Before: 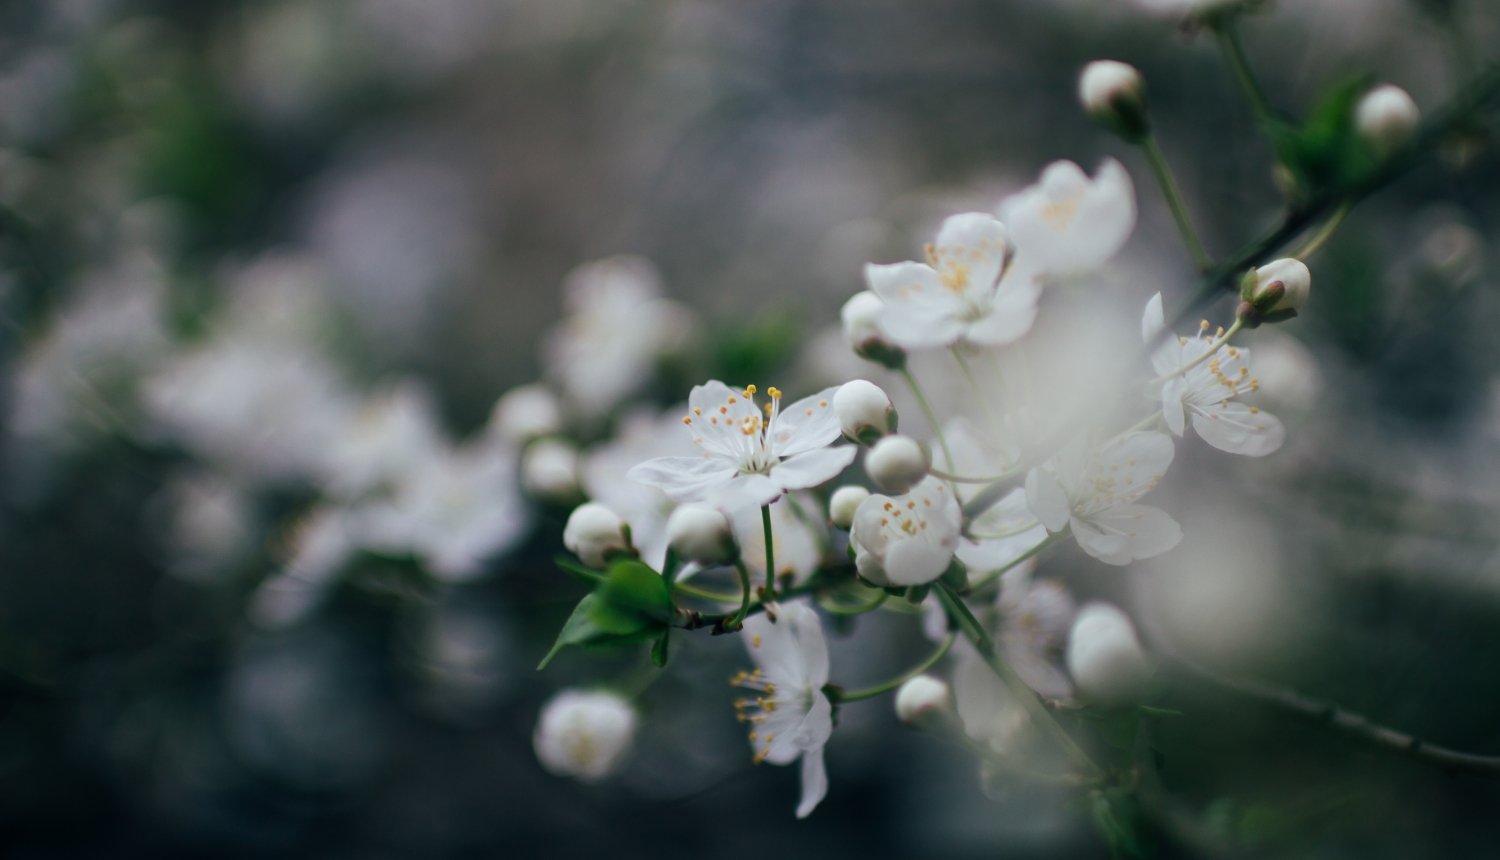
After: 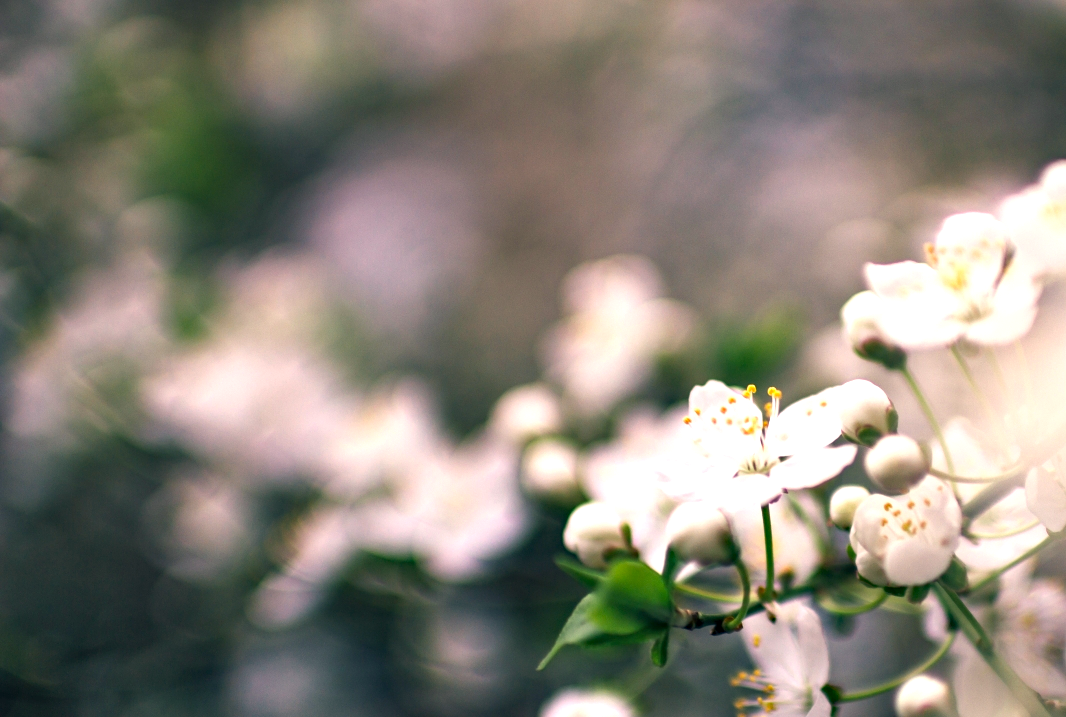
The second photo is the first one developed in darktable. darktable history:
crop: right 28.885%, bottom 16.626%
shadows and highlights: shadows 37.27, highlights -28.18, soften with gaussian
exposure: black level correction 0, exposure 1.2 EV, compensate exposure bias true, compensate highlight preservation false
haze removal: on, module defaults
color correction: highlights a* 11.96, highlights b* 11.58
